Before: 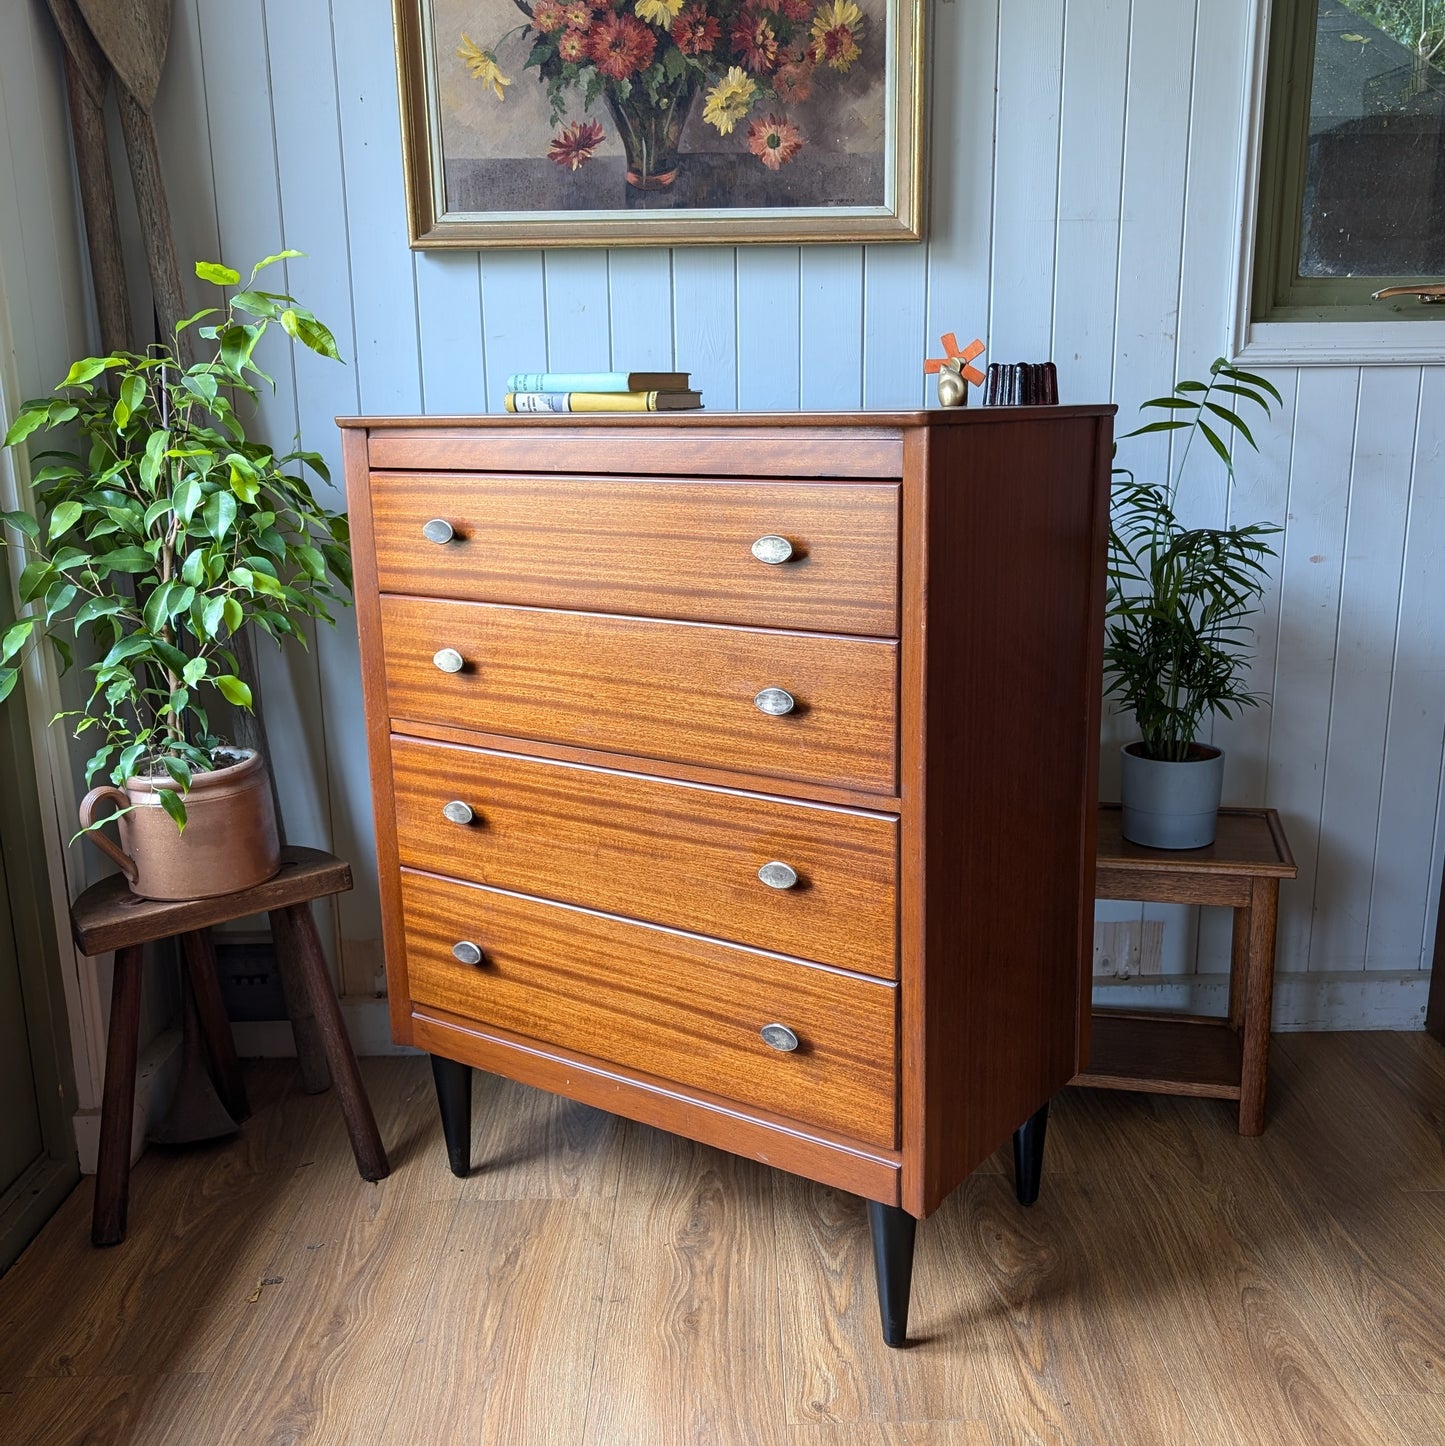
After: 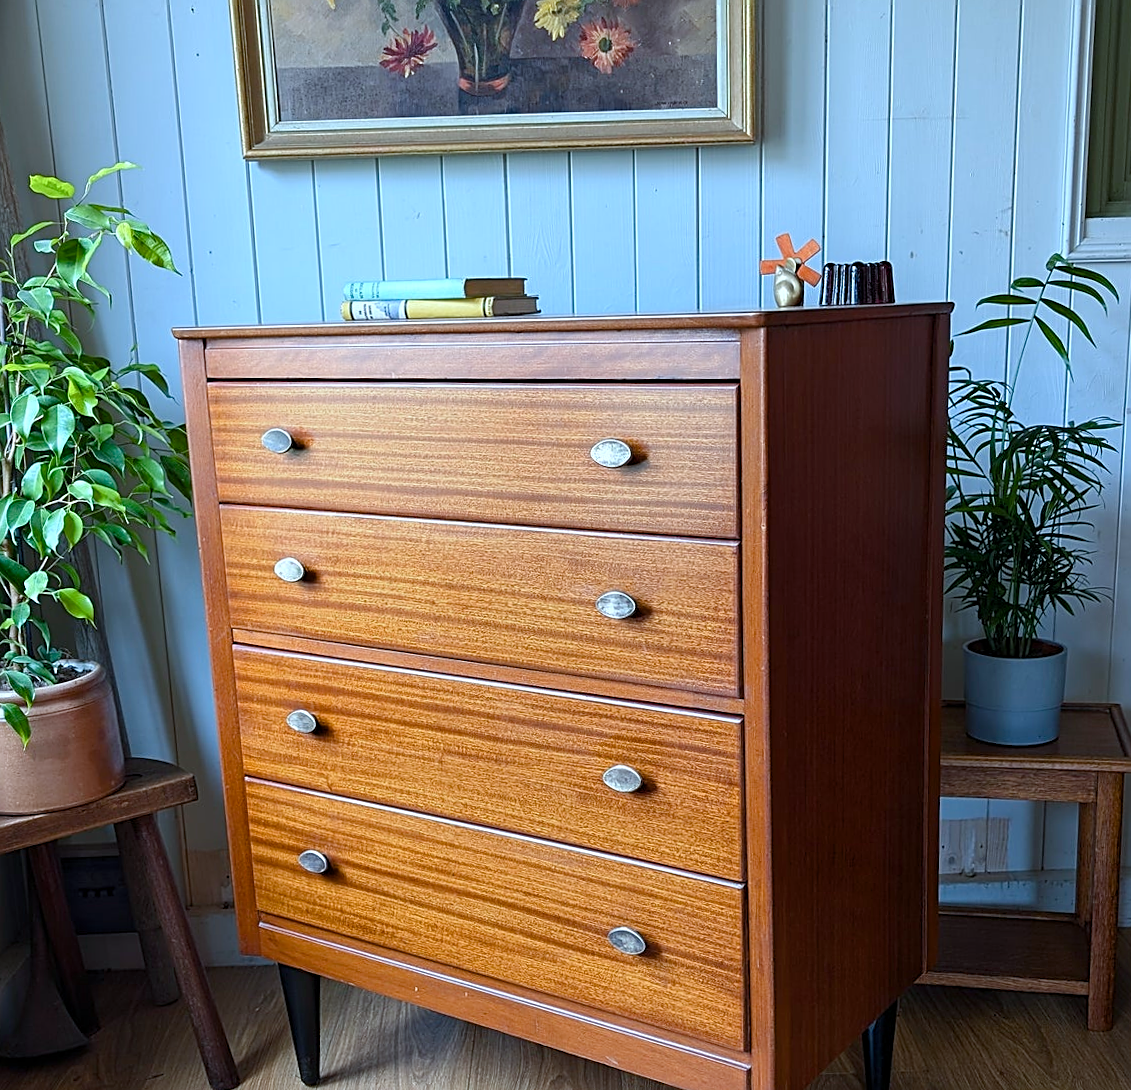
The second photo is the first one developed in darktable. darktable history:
crop and rotate: left 10.77%, top 5.1%, right 10.41%, bottom 16.76%
color calibration: illuminant F (fluorescent), F source F9 (Cool White Deluxe 4150 K) – high CRI, x 0.374, y 0.373, temperature 4158.34 K
sharpen: on, module defaults
rotate and perspective: rotation -1°, crop left 0.011, crop right 0.989, crop top 0.025, crop bottom 0.975
color balance rgb: perceptual saturation grading › global saturation 20%, perceptual saturation grading › highlights -25%, perceptual saturation grading › shadows 25%
